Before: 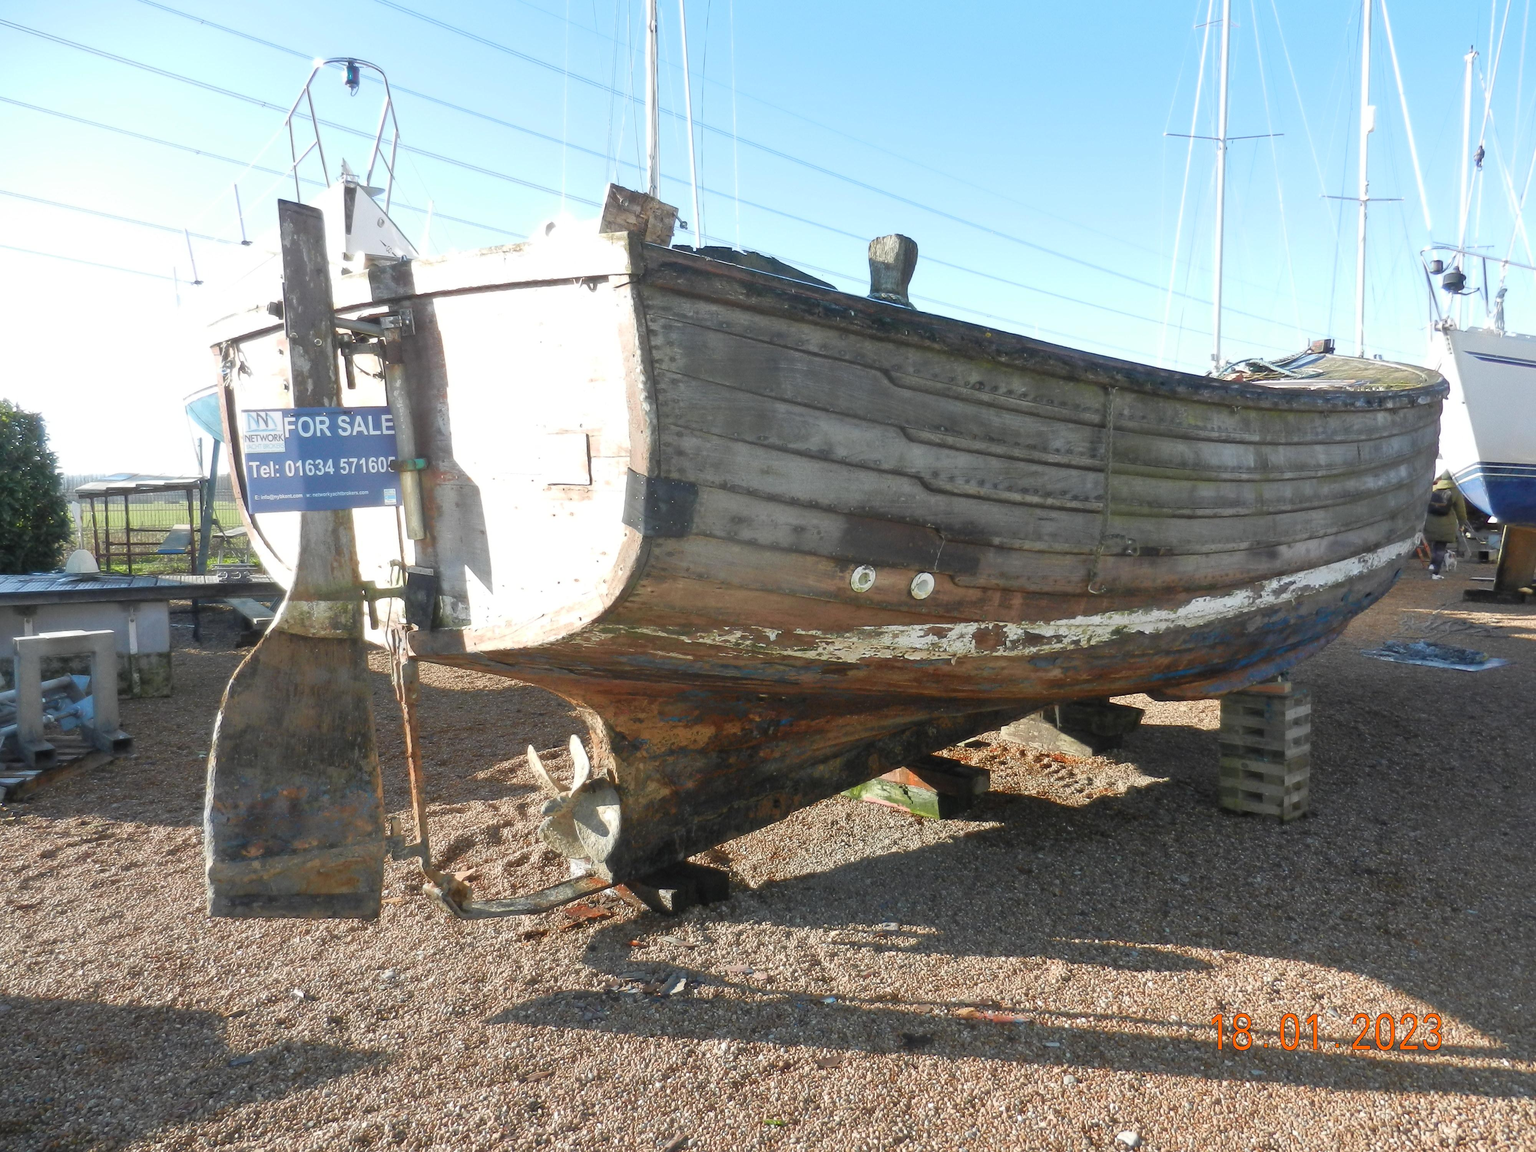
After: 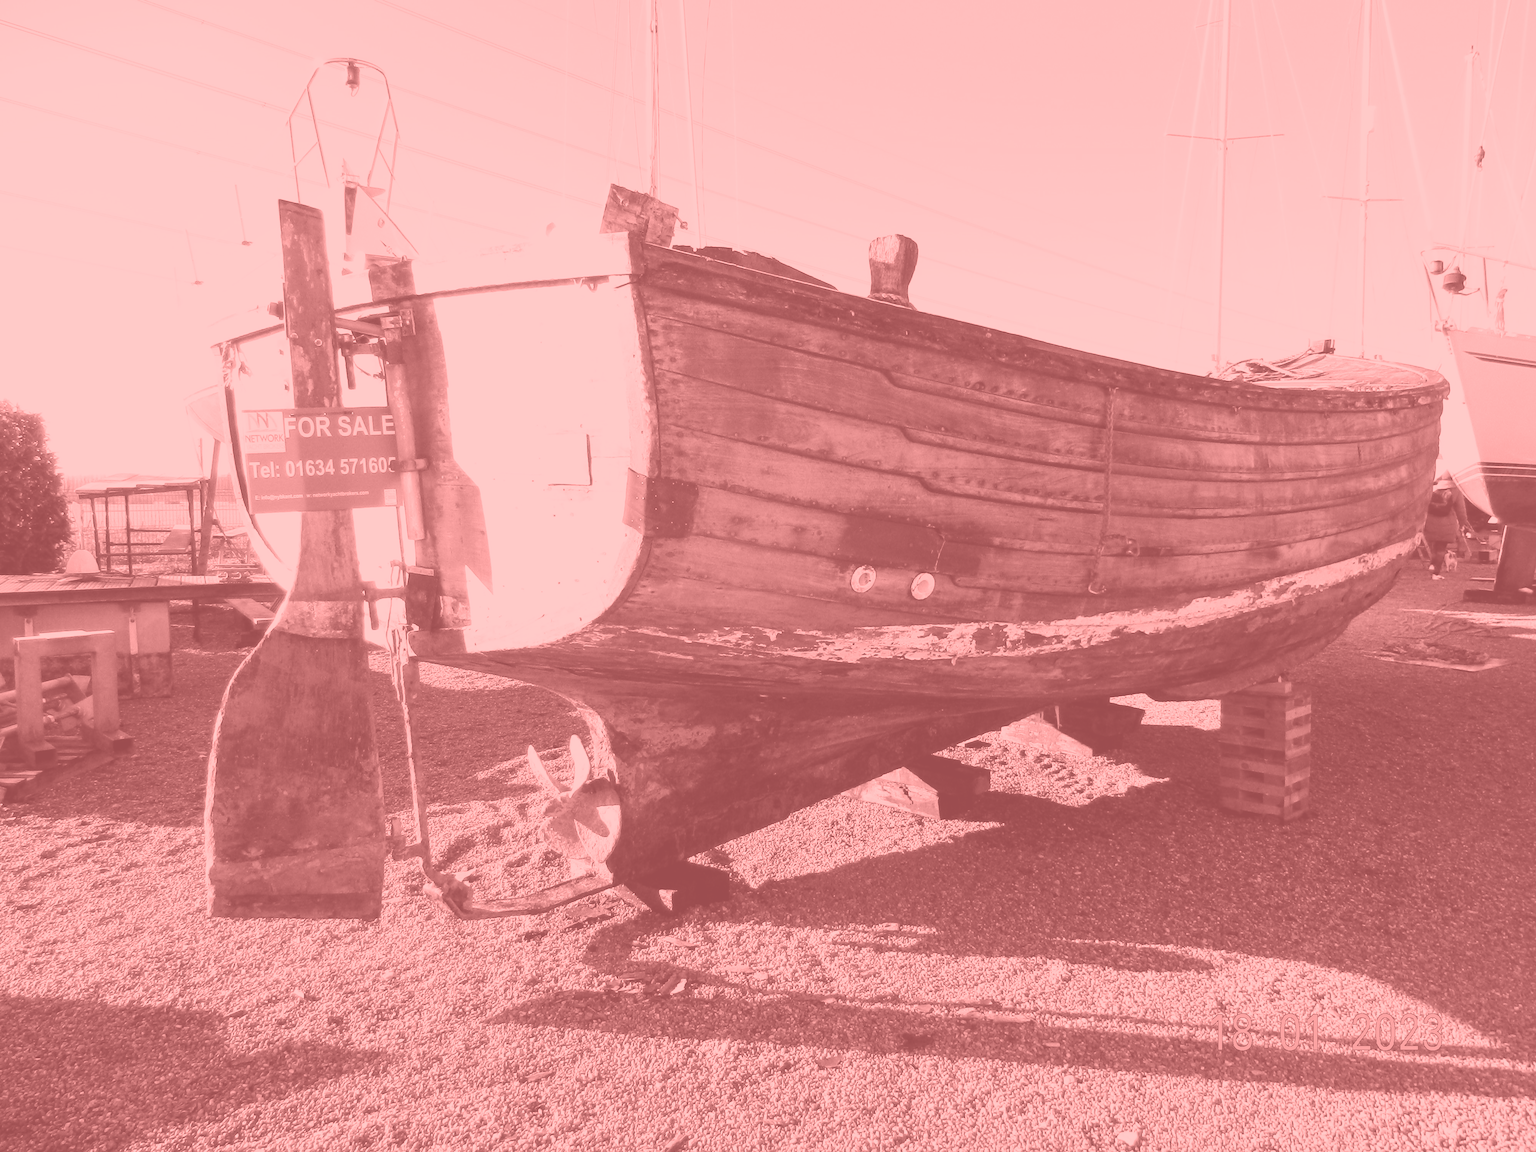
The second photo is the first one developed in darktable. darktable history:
exposure: black level correction 0.009, exposure -0.637 EV, compensate highlight preservation false
velvia: on, module defaults
haze removal: compatibility mode true, adaptive false
tone equalizer: -8 EV -0.417 EV, -7 EV -0.389 EV, -6 EV -0.333 EV, -5 EV -0.222 EV, -3 EV 0.222 EV, -2 EV 0.333 EV, -1 EV 0.389 EV, +0 EV 0.417 EV, edges refinement/feathering 500, mask exposure compensation -1.57 EV, preserve details no
contrast brightness saturation: contrast -0.05, saturation -0.41
base curve: curves: ch0 [(0, 0) (0.028, 0.03) (0.121, 0.232) (0.46, 0.748) (0.859, 0.968) (1, 1)], preserve colors none
colorize: saturation 51%, source mix 50.67%, lightness 50.67%
